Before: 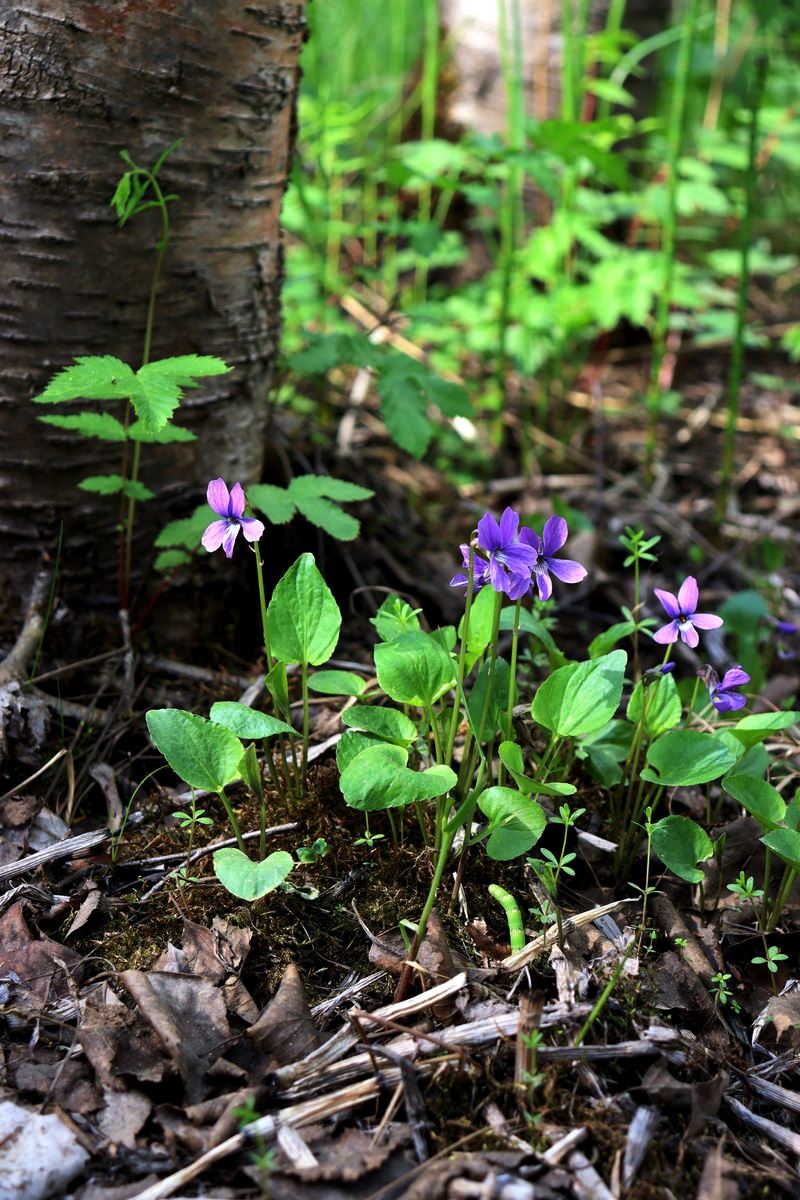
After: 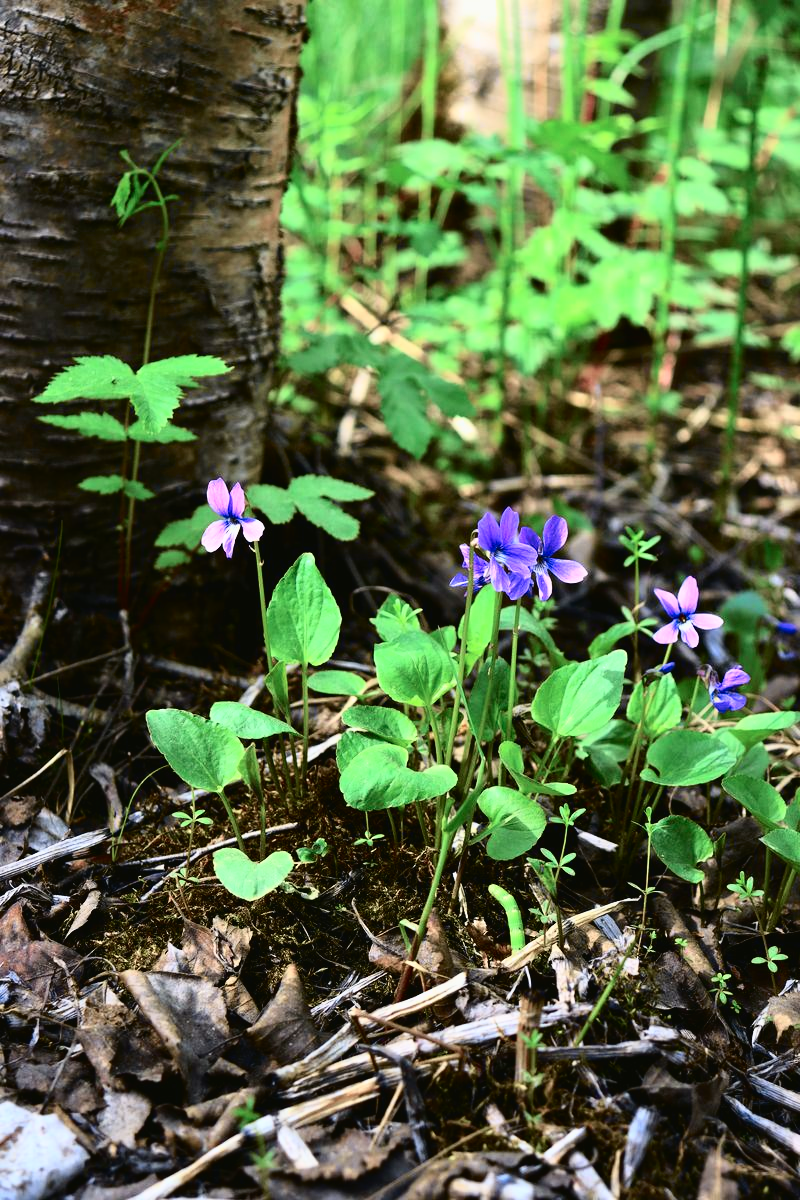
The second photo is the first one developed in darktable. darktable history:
tone curve: curves: ch0 [(0, 0.023) (0.087, 0.065) (0.184, 0.168) (0.45, 0.54) (0.57, 0.683) (0.706, 0.841) (0.877, 0.948) (1, 0.984)]; ch1 [(0, 0) (0.388, 0.369) (0.447, 0.447) (0.505, 0.5) (0.534, 0.528) (0.57, 0.571) (0.592, 0.602) (0.644, 0.663) (1, 1)]; ch2 [(0, 0) (0.314, 0.223) (0.427, 0.405) (0.492, 0.496) (0.524, 0.547) (0.534, 0.57) (0.583, 0.605) (0.673, 0.667) (1, 1)], color space Lab, independent channels, preserve colors none
